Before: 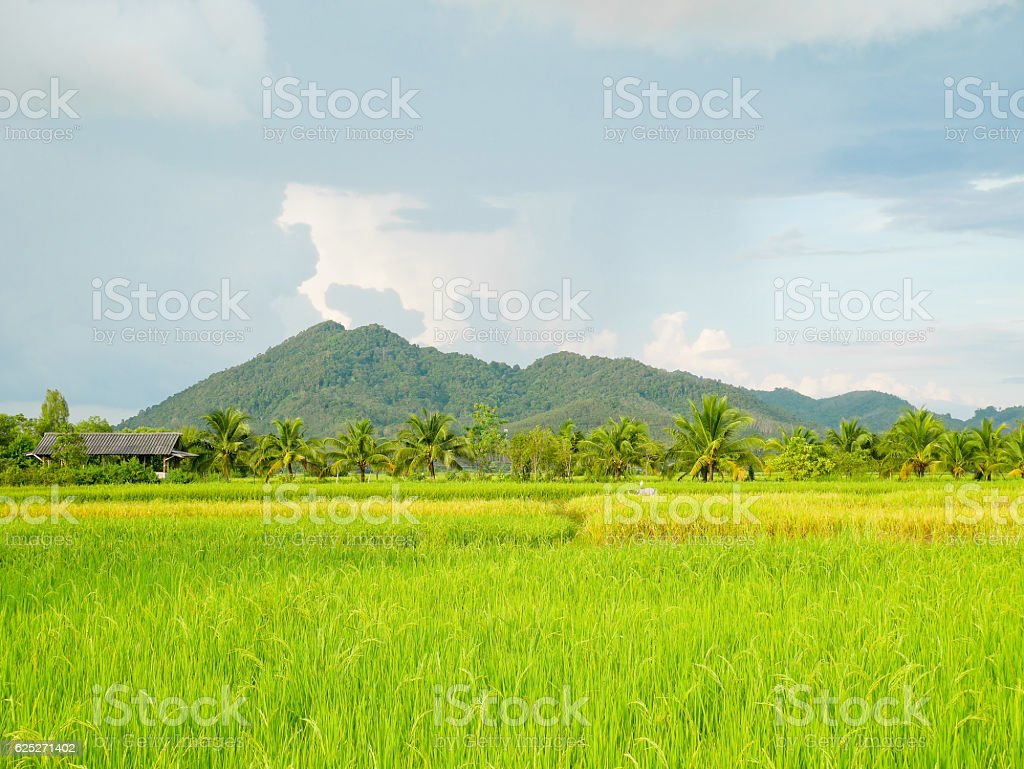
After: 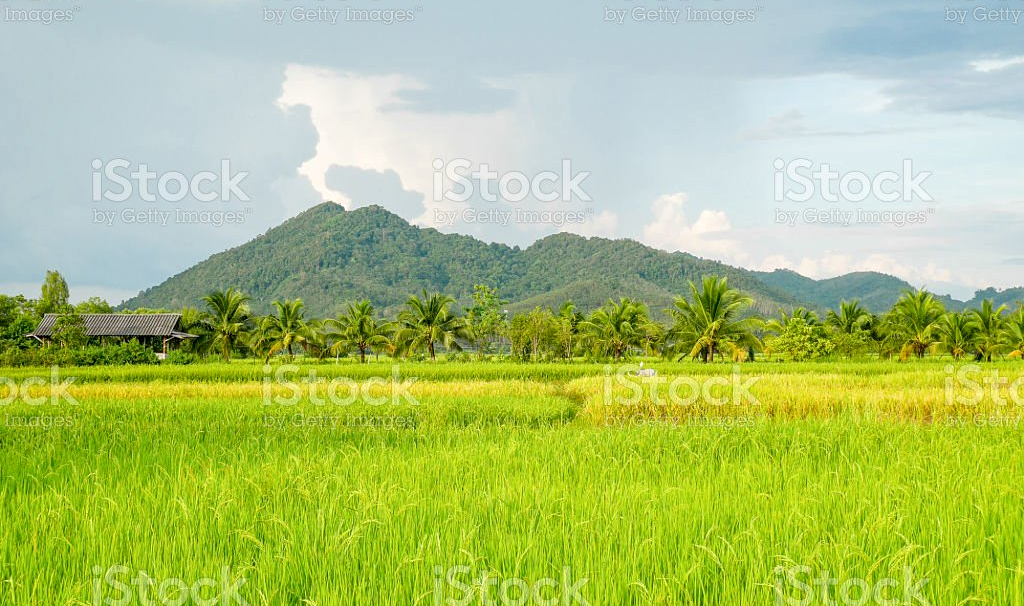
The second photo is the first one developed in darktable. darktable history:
local contrast: on, module defaults
crop and rotate: top 15.723%, bottom 5.471%
